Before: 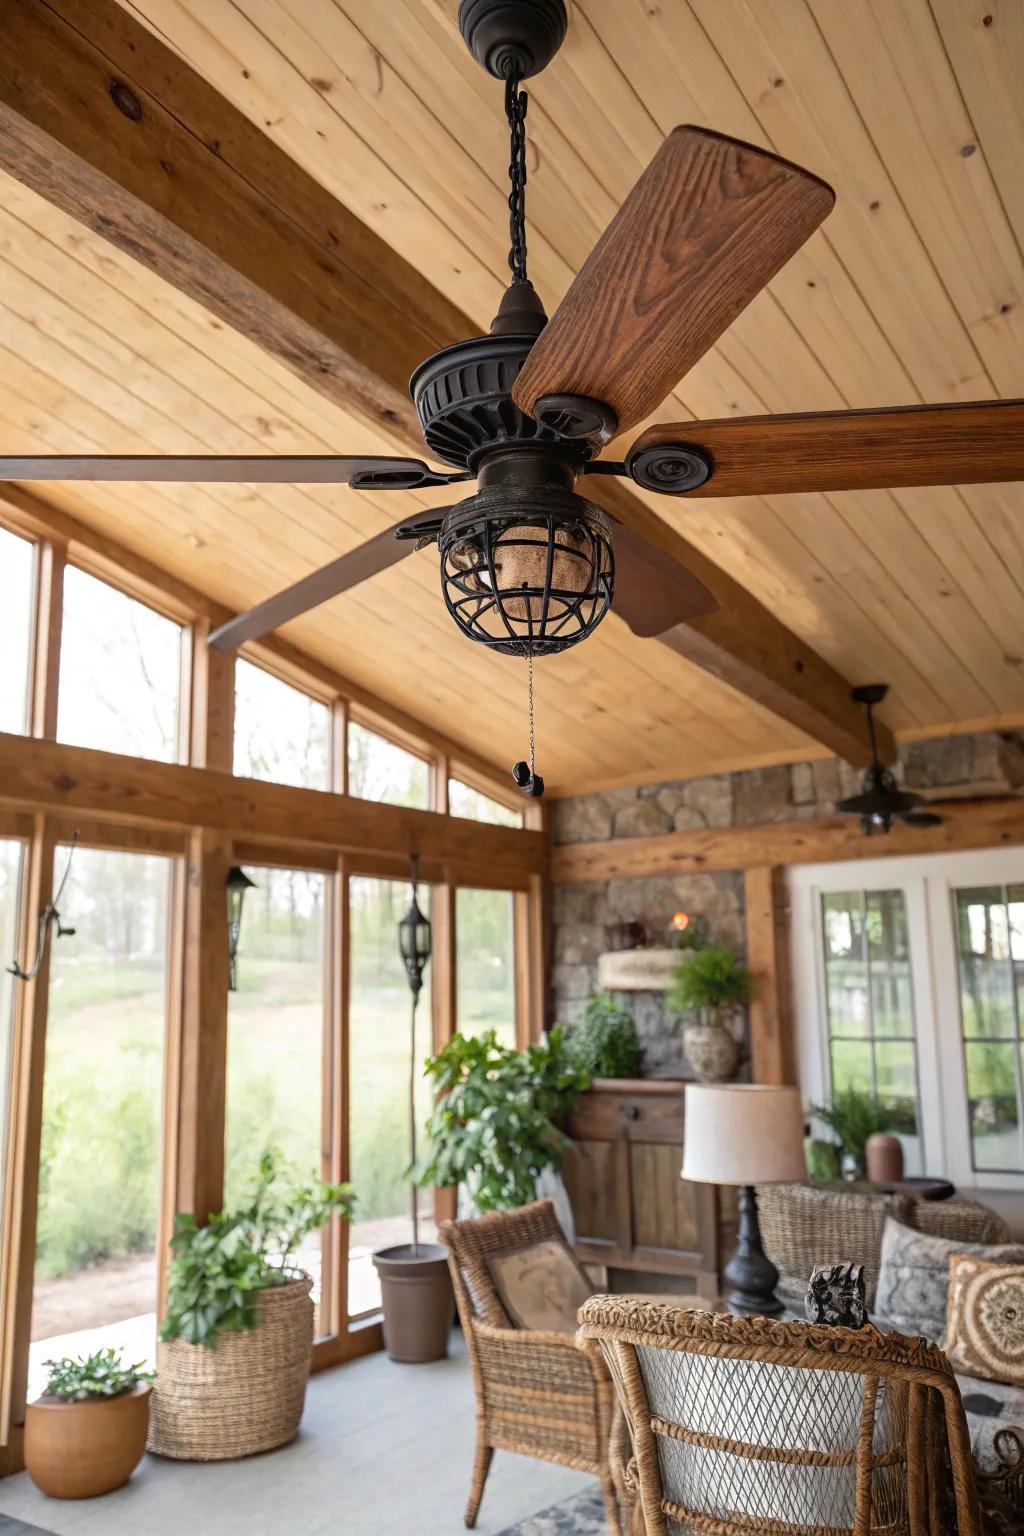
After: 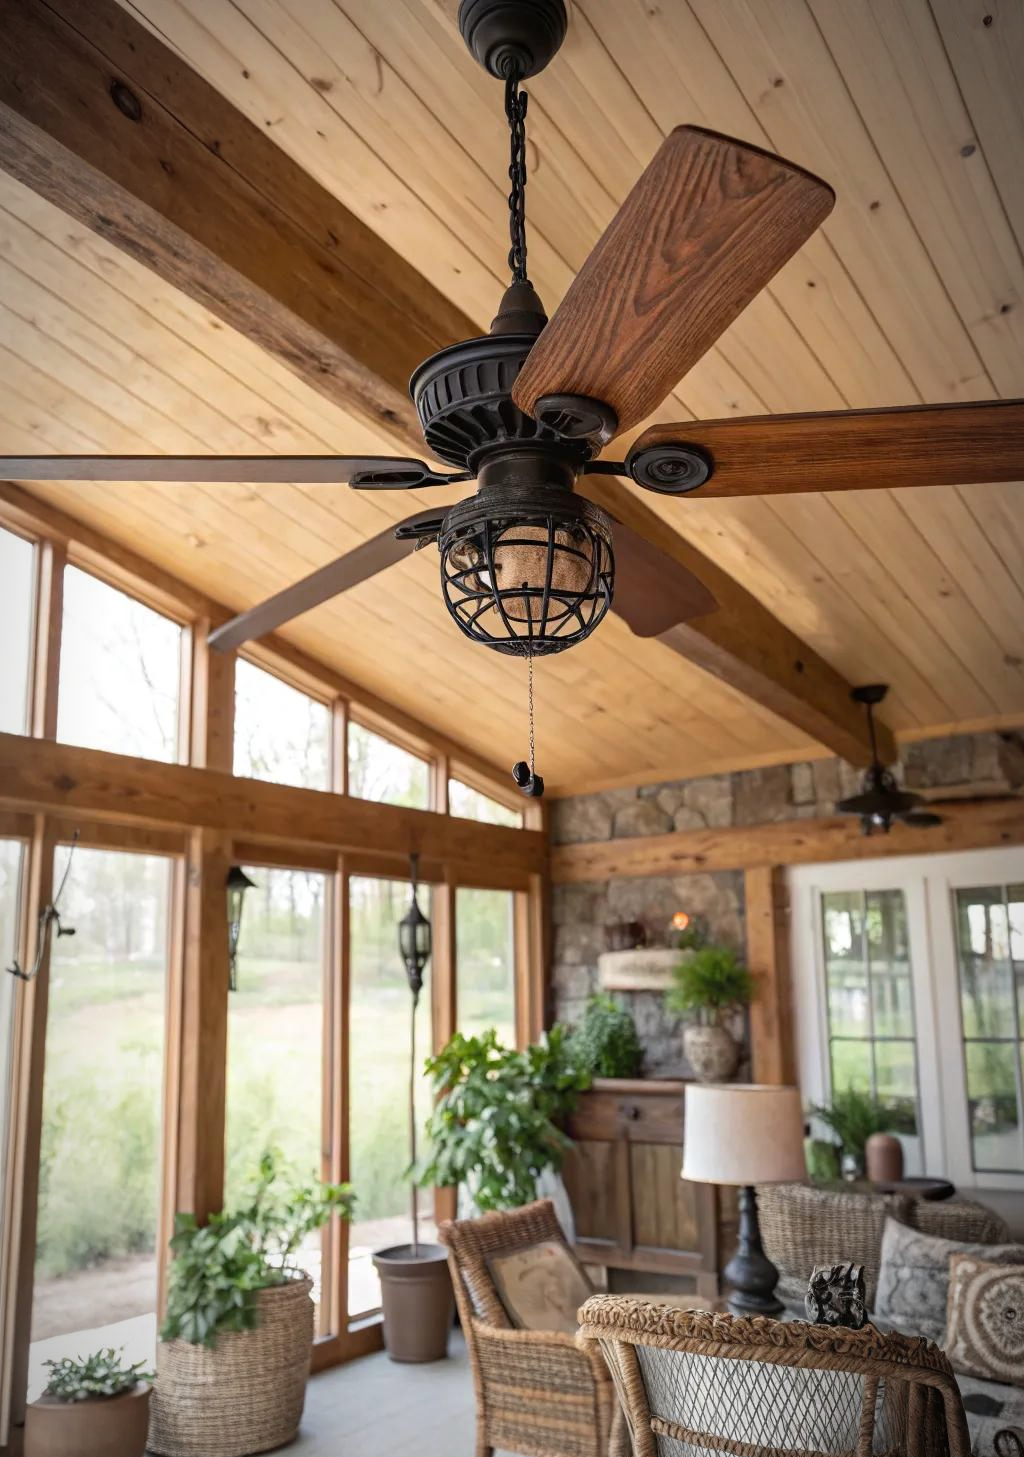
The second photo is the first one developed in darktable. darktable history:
vignetting: automatic ratio true
crop and rotate: top 0%, bottom 5.097%
